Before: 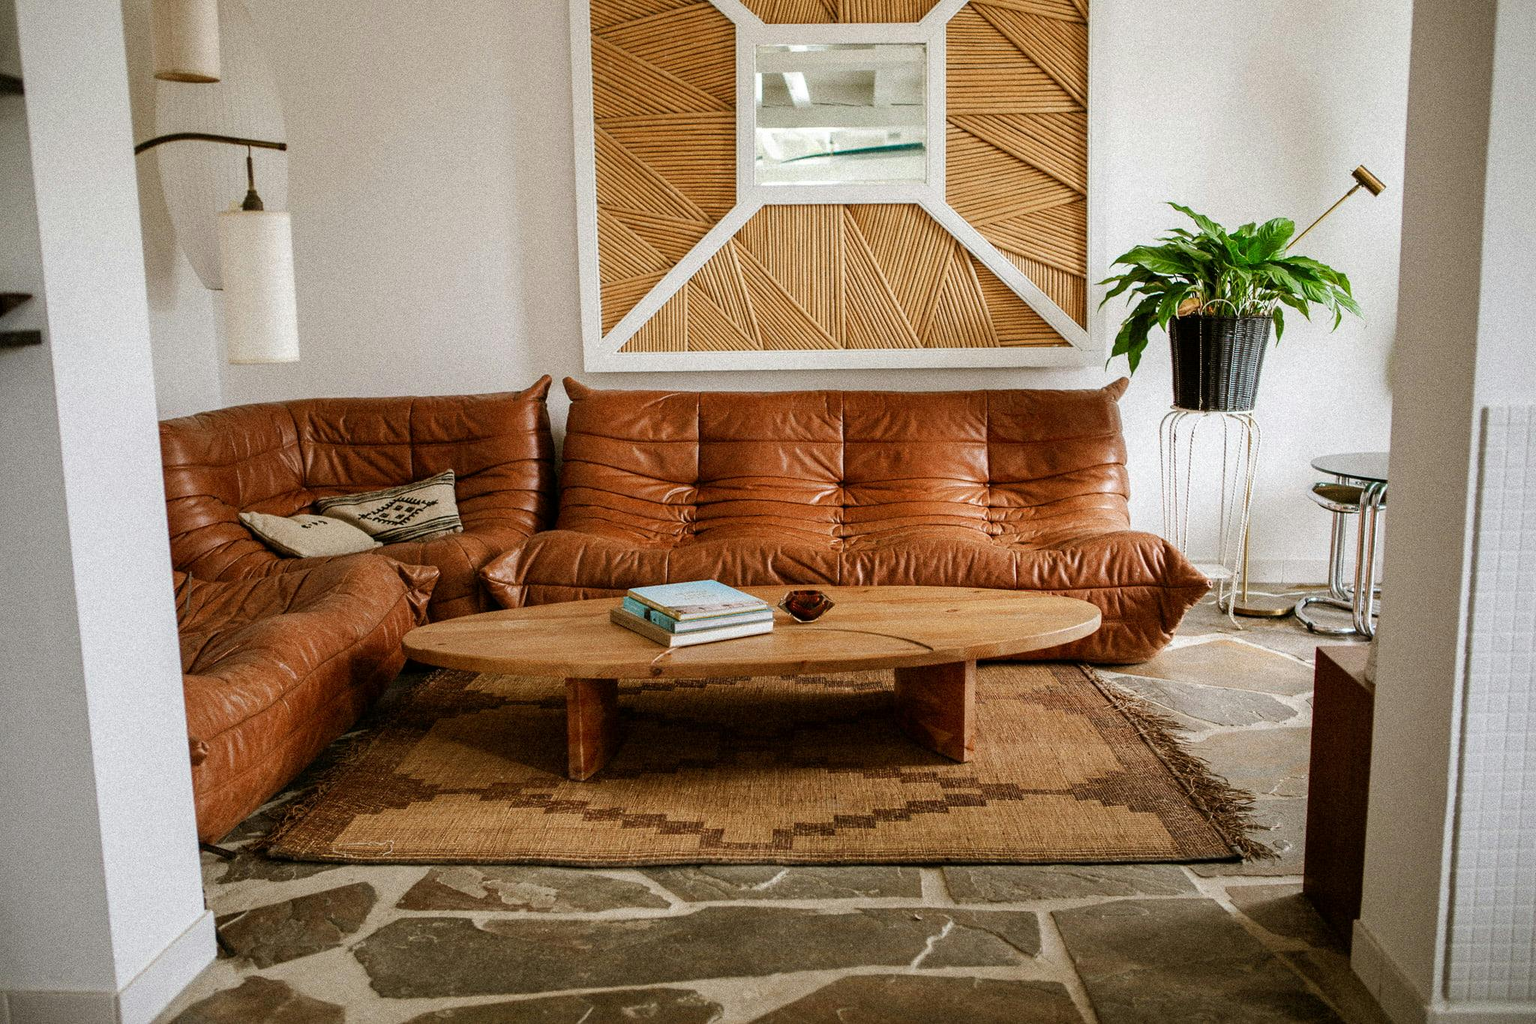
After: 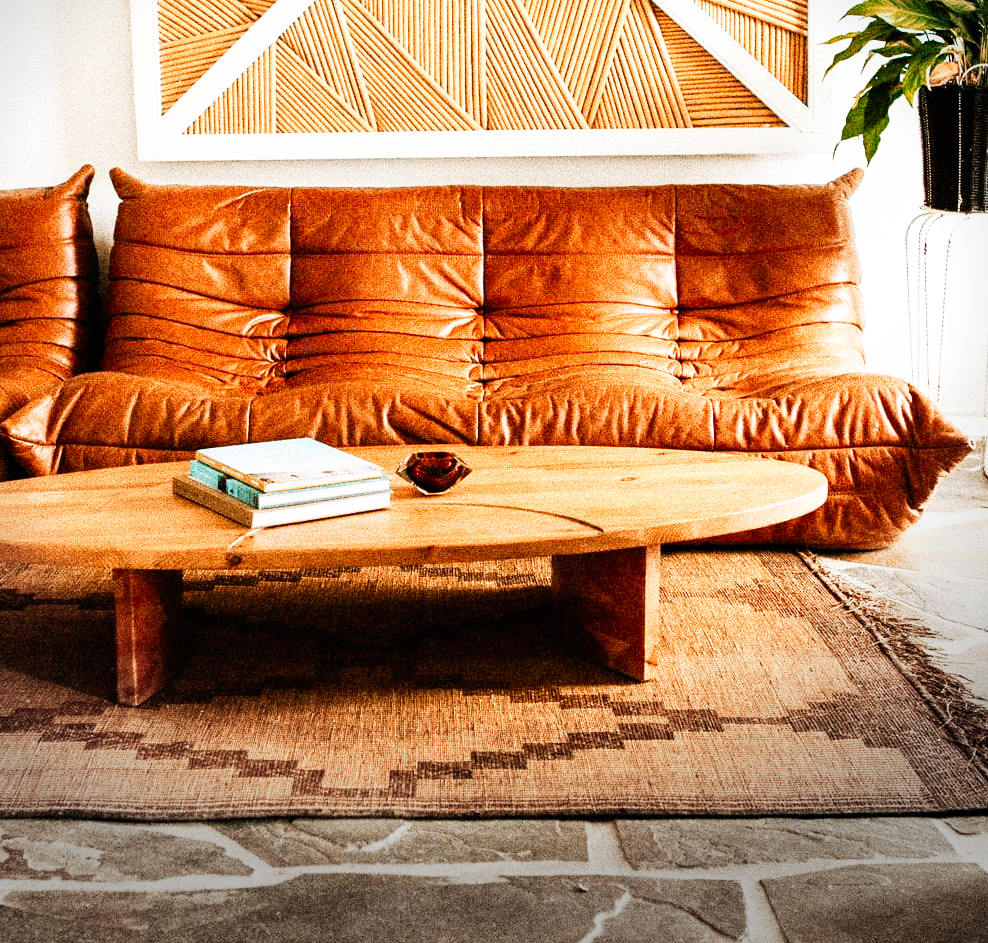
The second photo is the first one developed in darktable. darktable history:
crop: left 31.305%, top 24.583%, right 20.437%, bottom 6.308%
color zones: curves: ch2 [(0, 0.5) (0.143, 0.5) (0.286, 0.416) (0.429, 0.5) (0.571, 0.5) (0.714, 0.5) (0.857, 0.5) (1, 0.5)]
base curve: curves: ch0 [(0, 0) (0.007, 0.004) (0.027, 0.03) (0.046, 0.07) (0.207, 0.54) (0.442, 0.872) (0.673, 0.972) (1, 1)], exposure shift 0.01, preserve colors none
vignetting: fall-off start 97.2%, center (-0.056, -0.357), width/height ratio 1.185
exposure: exposure 0.202 EV, compensate exposure bias true, compensate highlight preservation false
